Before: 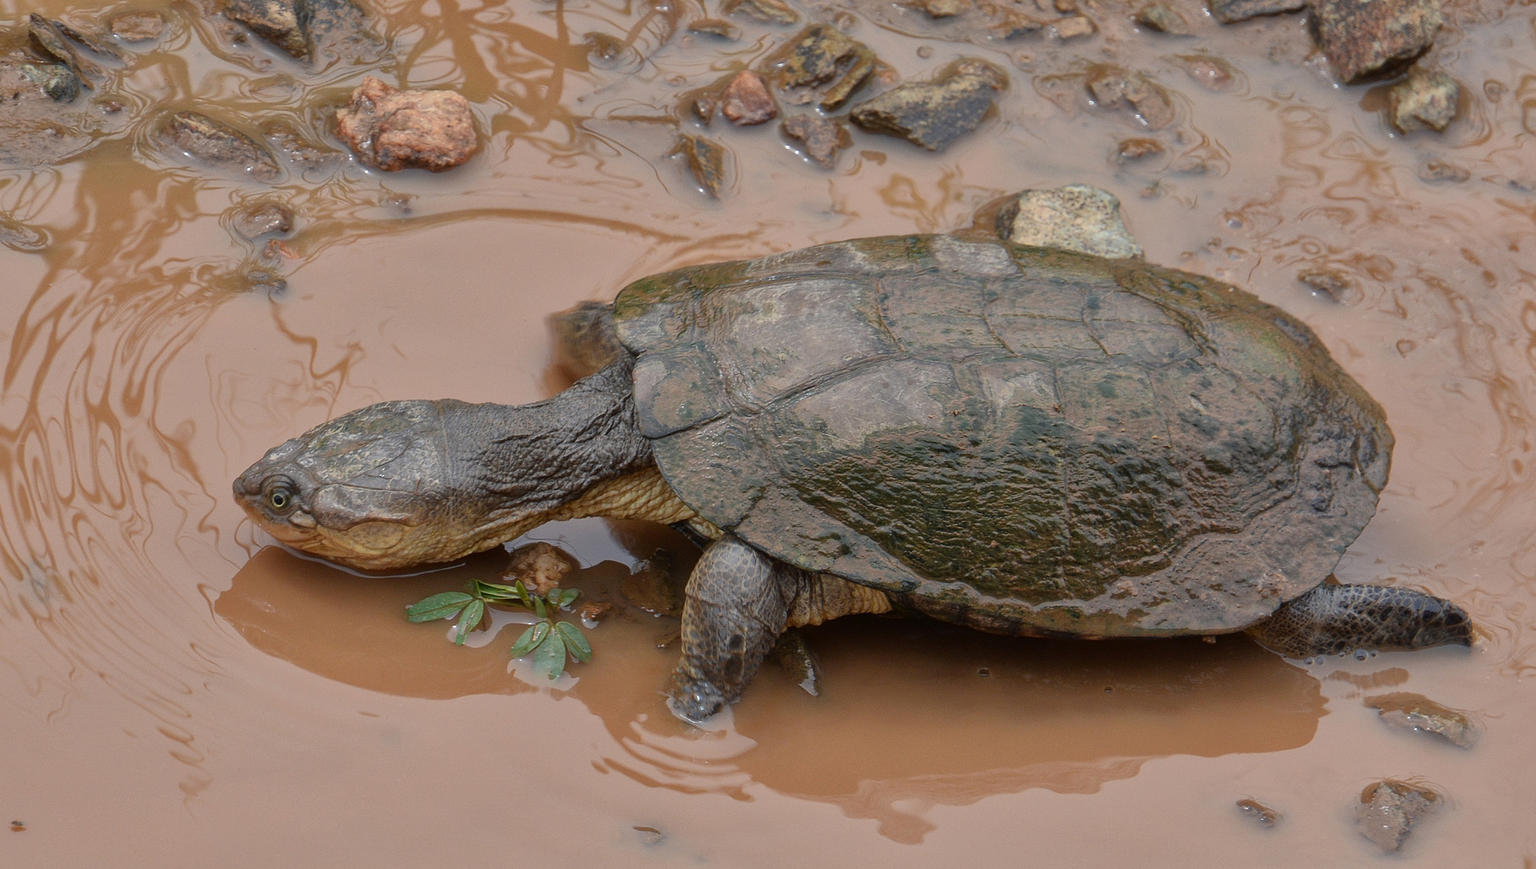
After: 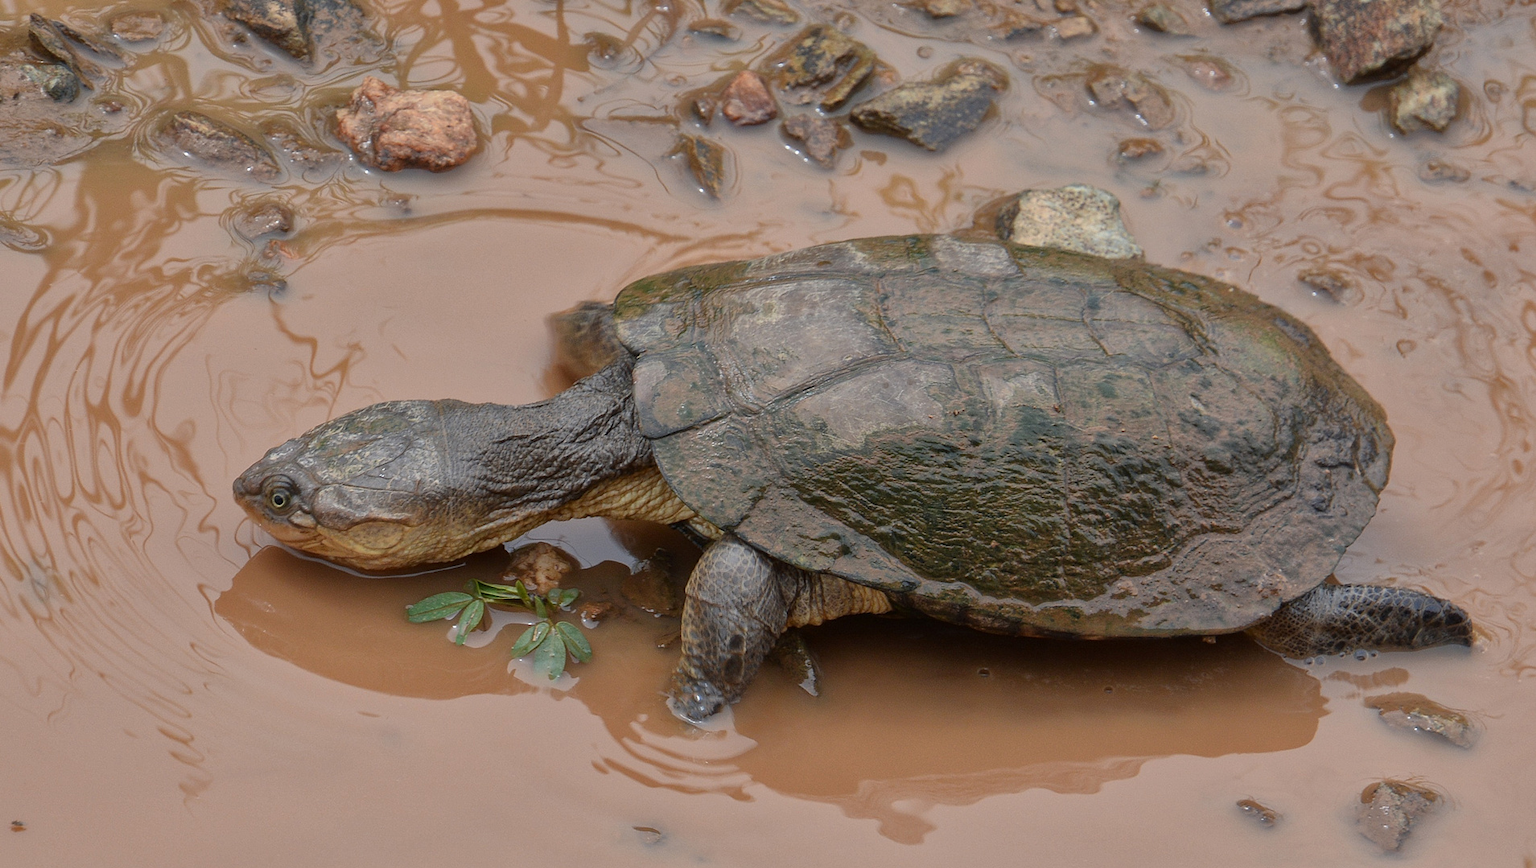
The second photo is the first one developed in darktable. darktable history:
local contrast: mode bilateral grid, contrast 15, coarseness 35, detail 104%, midtone range 0.2
